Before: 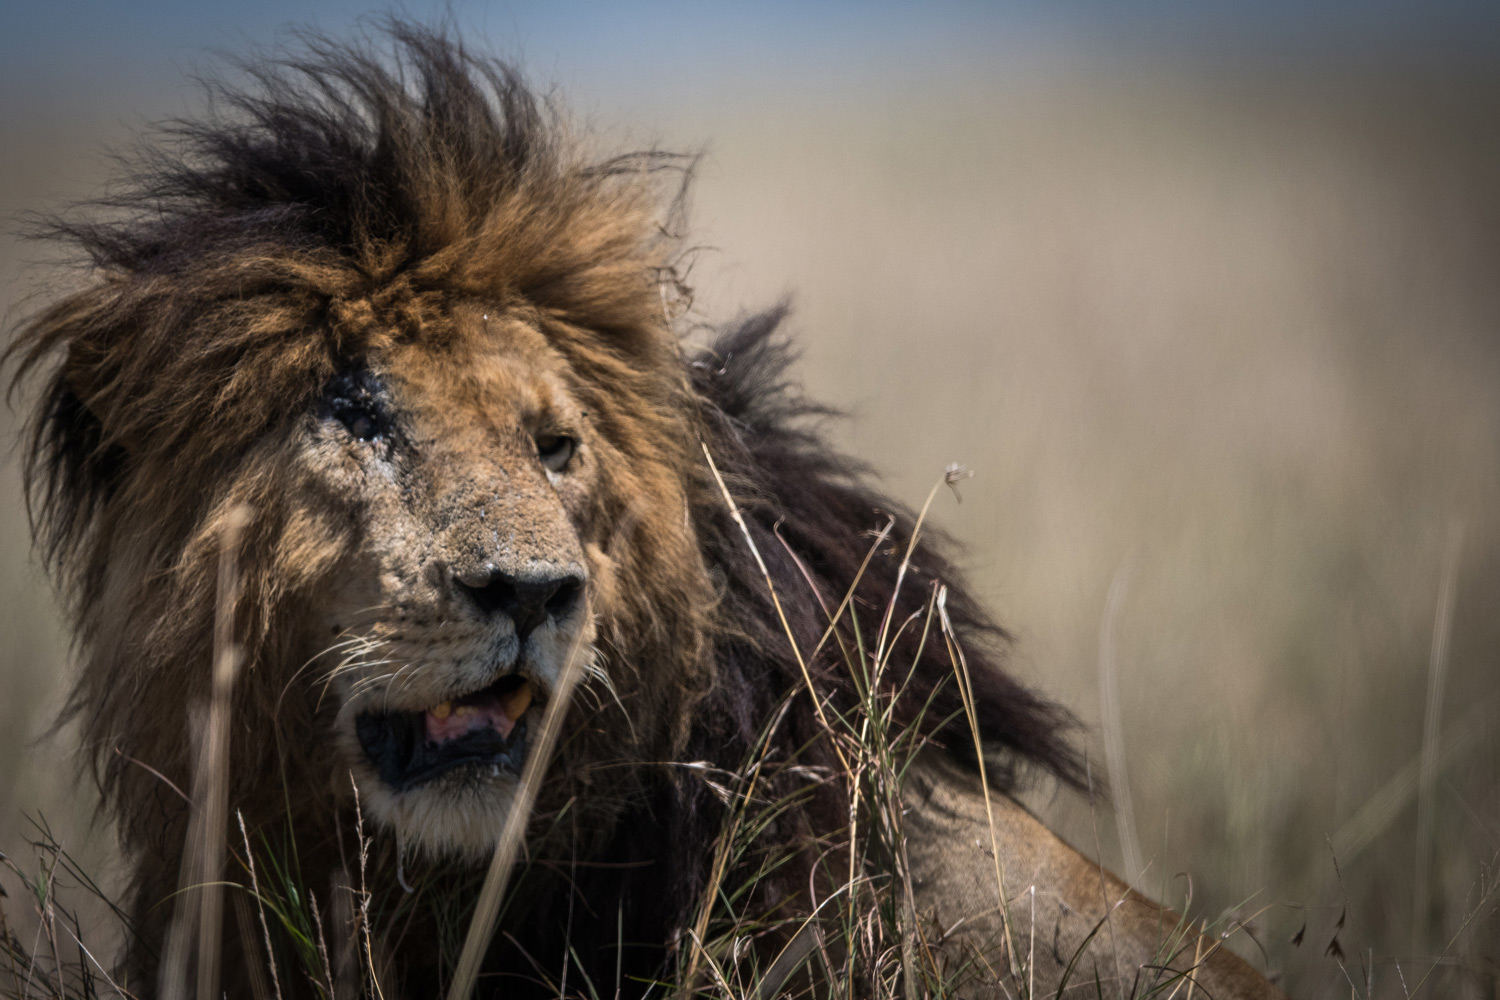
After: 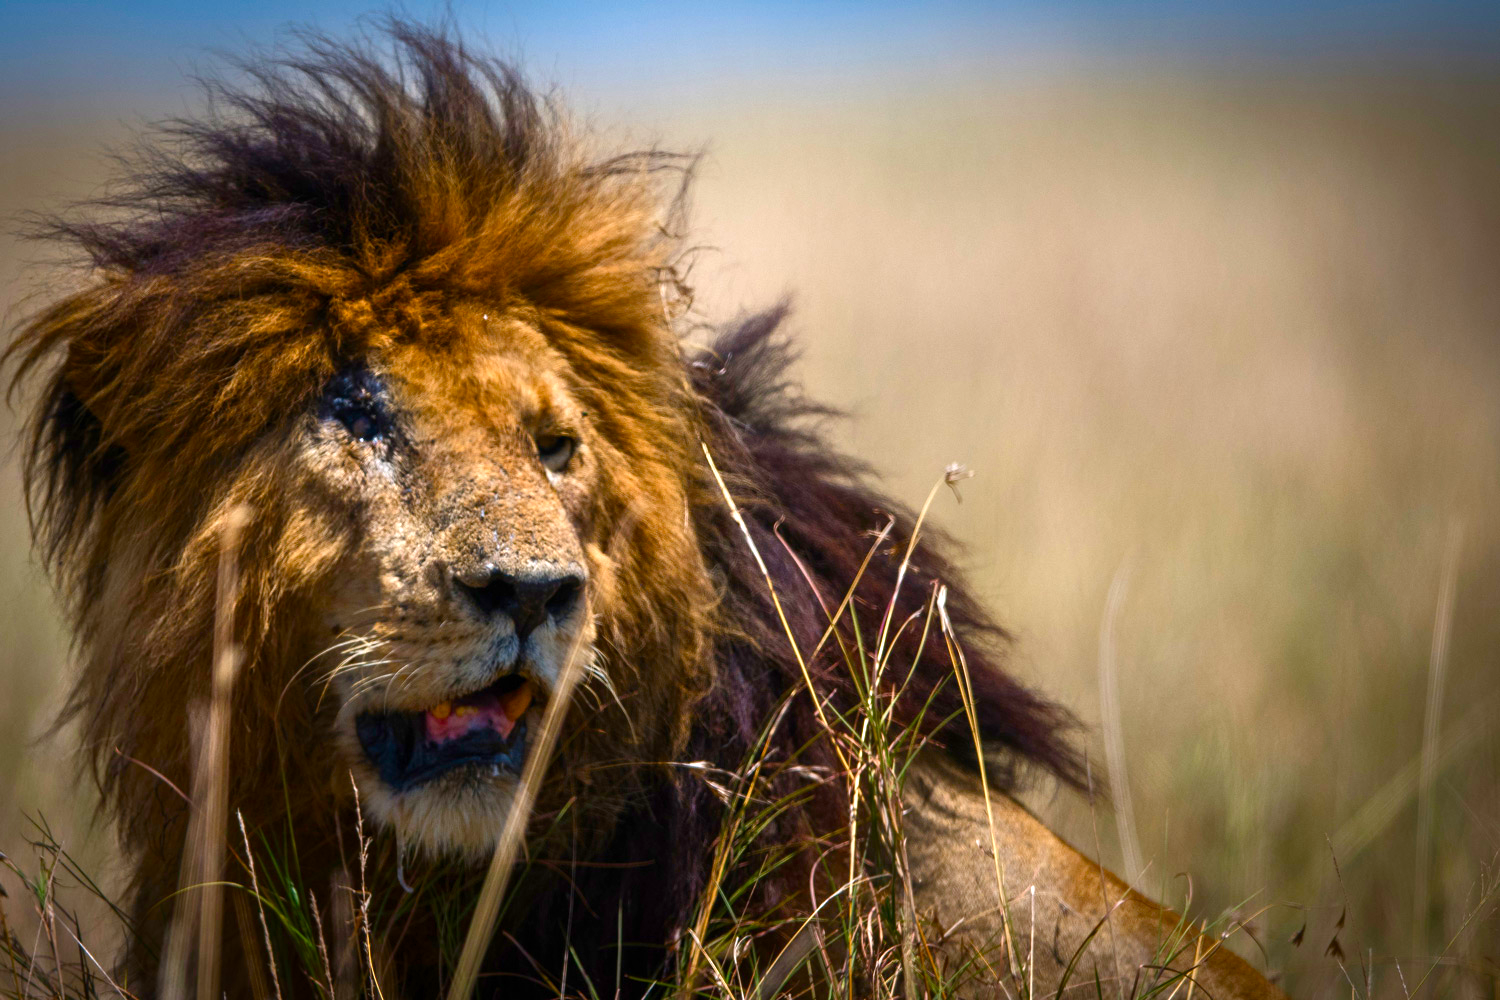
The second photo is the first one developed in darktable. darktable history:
color balance rgb: linear chroma grading › shadows -2.2%, linear chroma grading › highlights -15%, linear chroma grading › global chroma -10%, linear chroma grading › mid-tones -10%, perceptual saturation grading › global saturation 45%, perceptual saturation grading › highlights -50%, perceptual saturation grading › shadows 30%, perceptual brilliance grading › global brilliance 18%, global vibrance 45%
contrast brightness saturation: brightness -0.02, saturation 0.35
